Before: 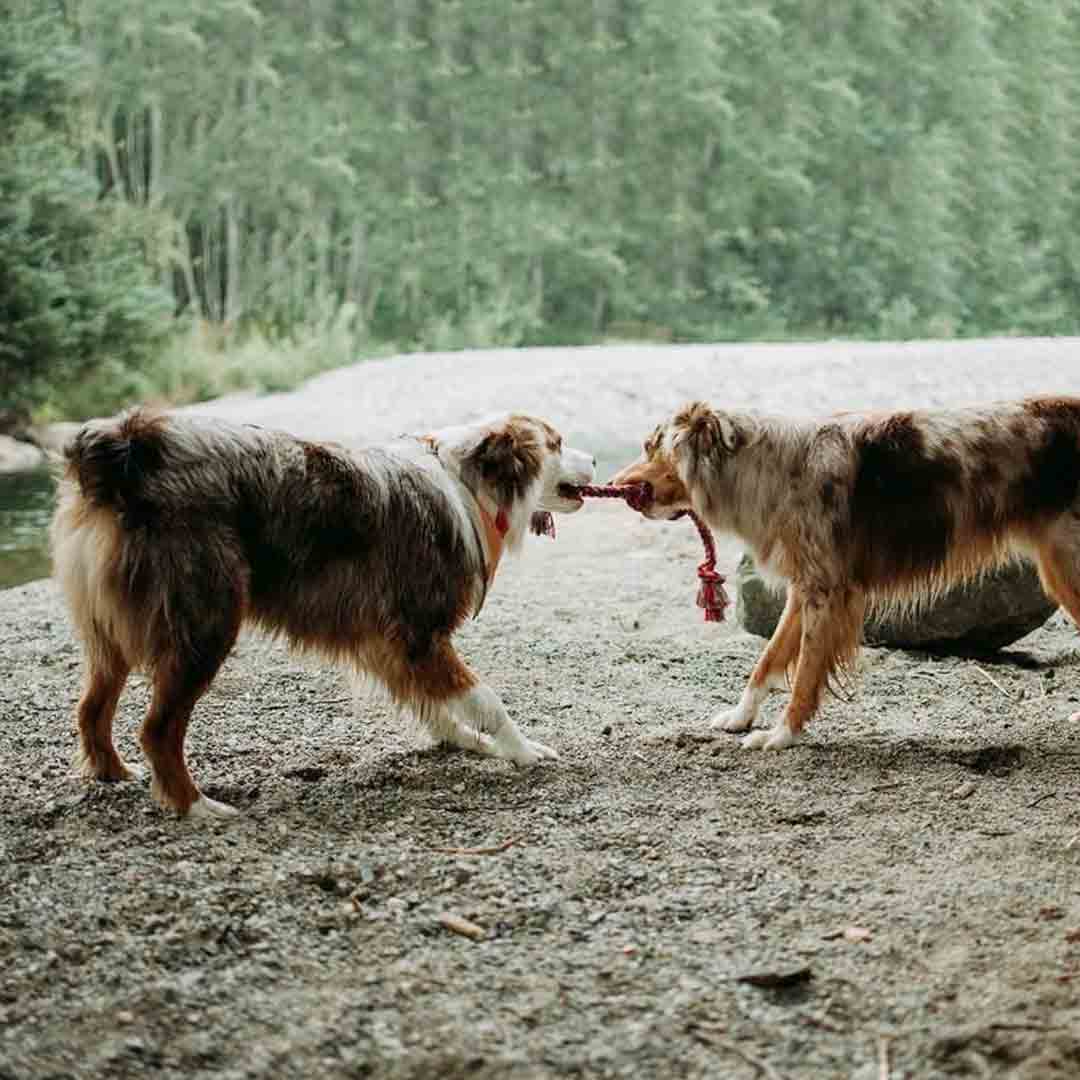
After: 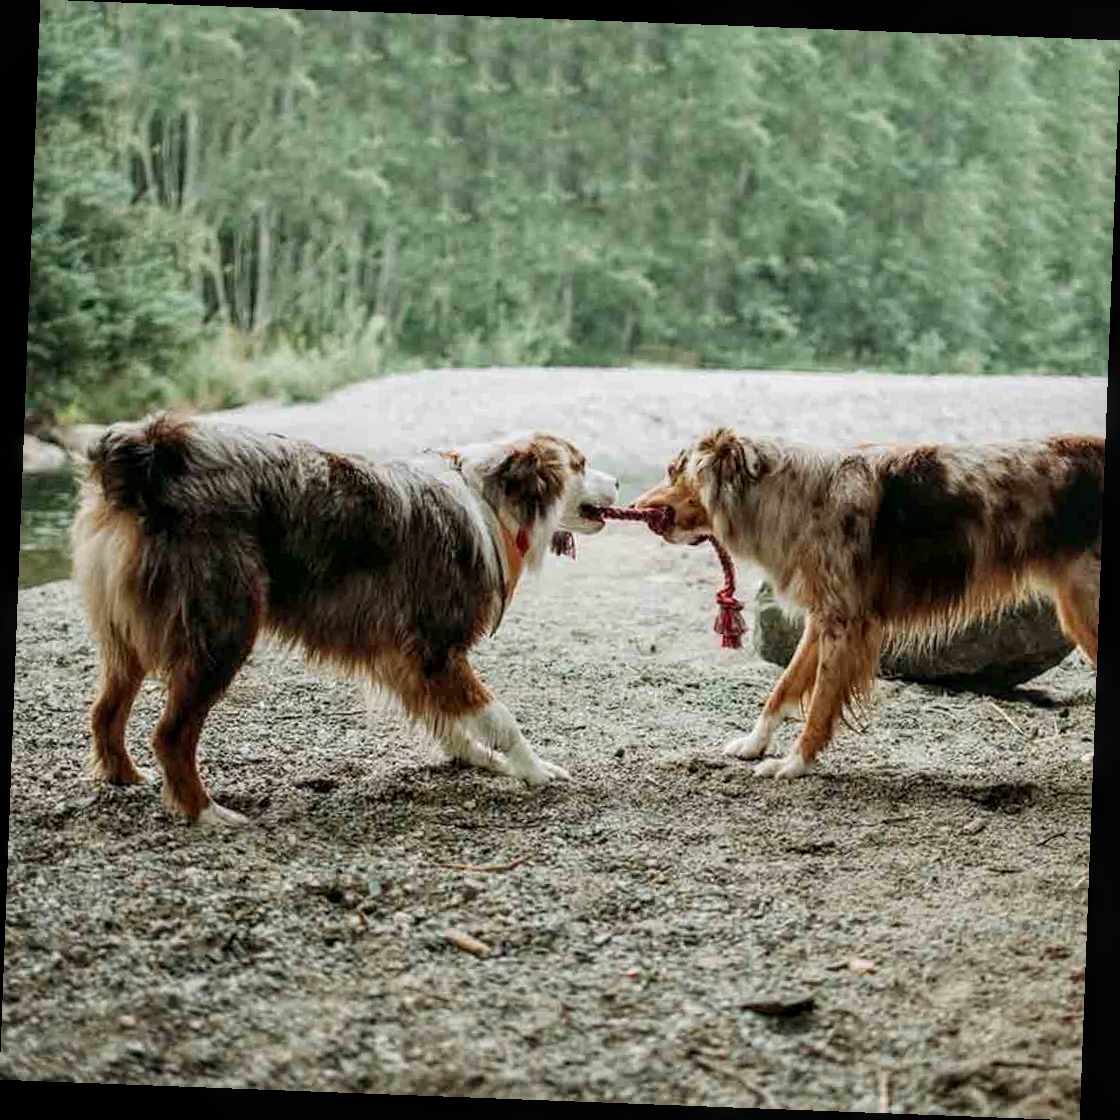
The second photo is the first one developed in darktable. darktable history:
local contrast: on, module defaults
rotate and perspective: rotation 2.17°, automatic cropping off
